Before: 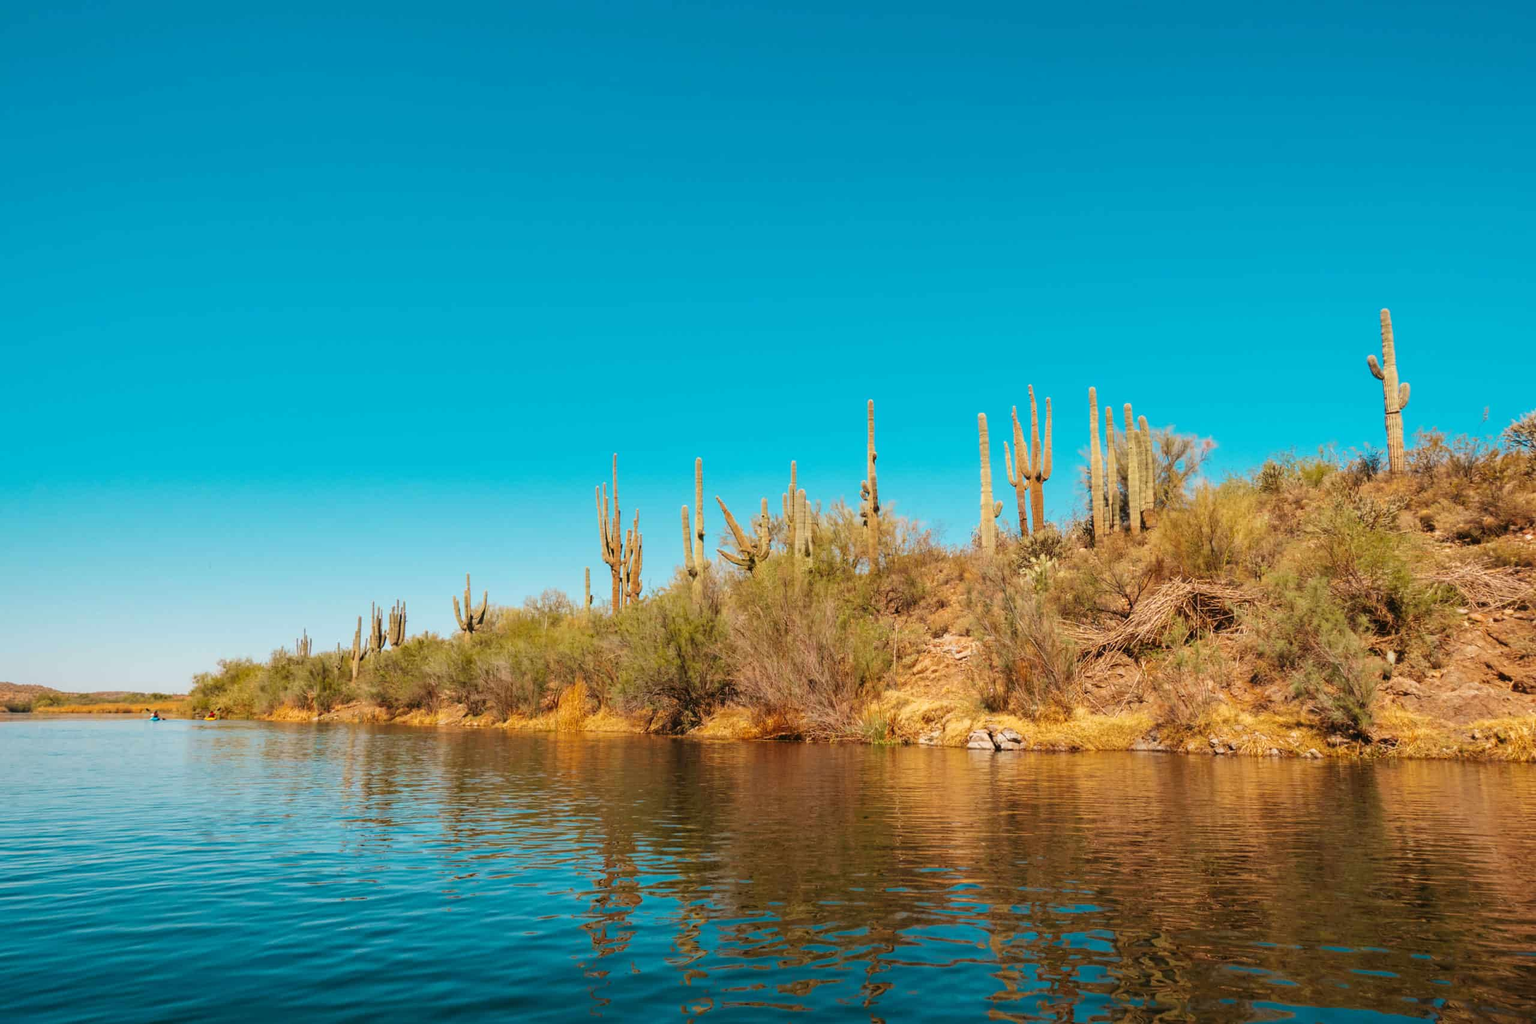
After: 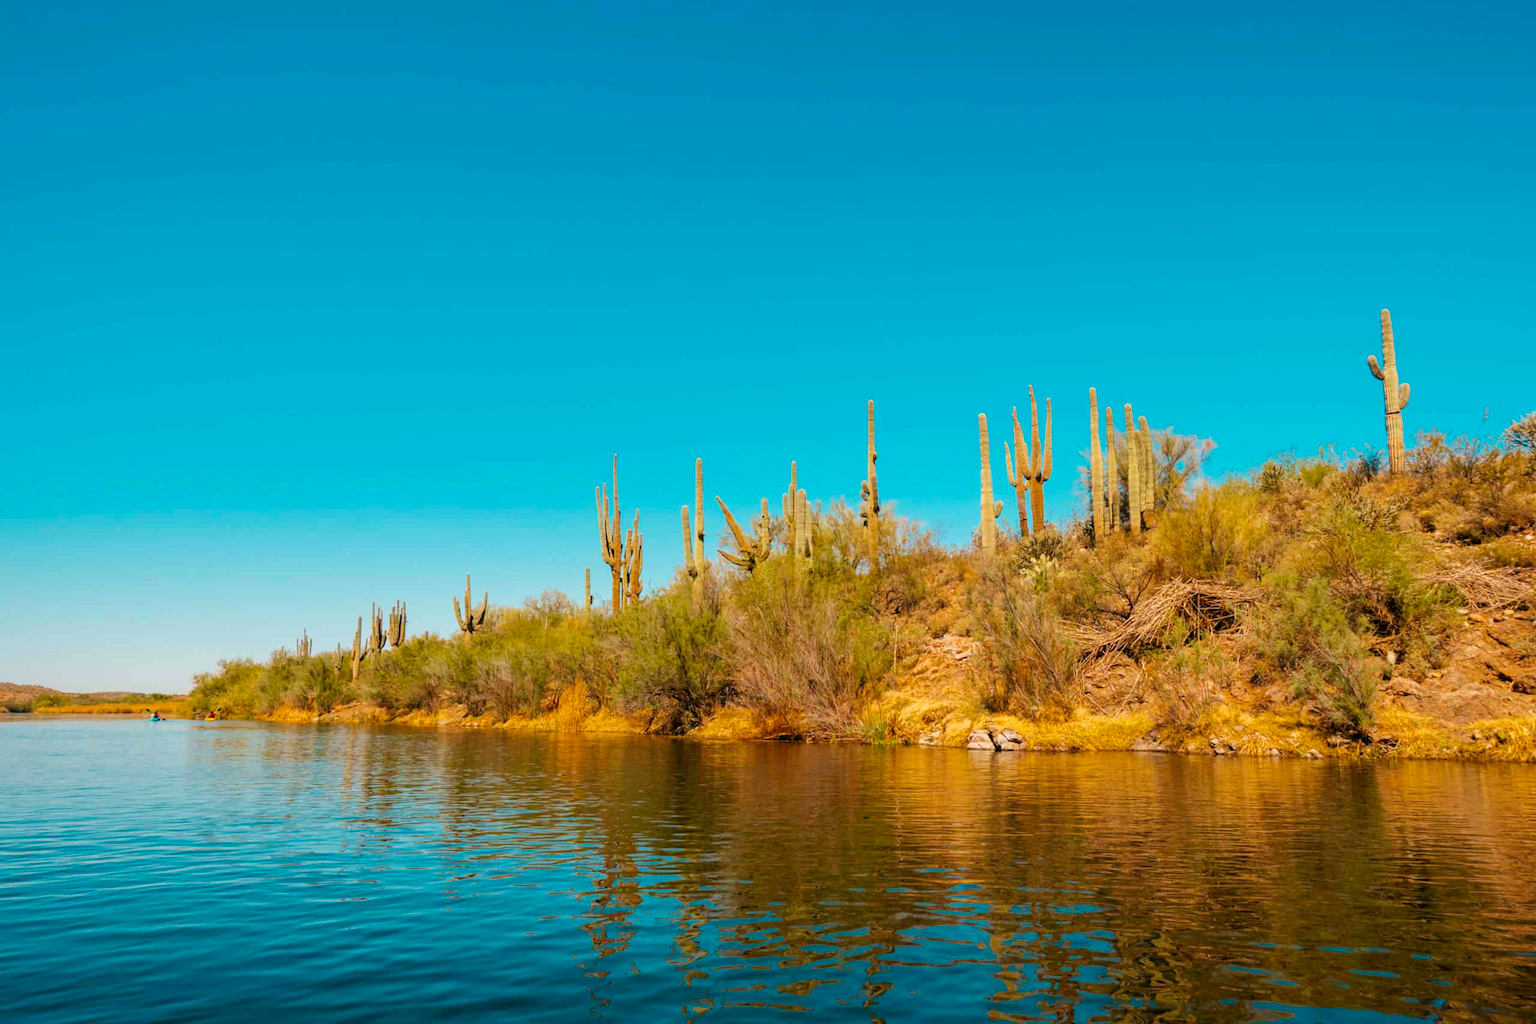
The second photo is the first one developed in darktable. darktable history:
color balance rgb: shadows lift › chroma 2%, shadows lift › hue 217.2°, power › hue 60°, highlights gain › chroma 1%, highlights gain › hue 69.6°, global offset › luminance -0.5%, perceptual saturation grading › global saturation 15%, global vibrance 15%
color balance: mode lift, gamma, gain (sRGB)
